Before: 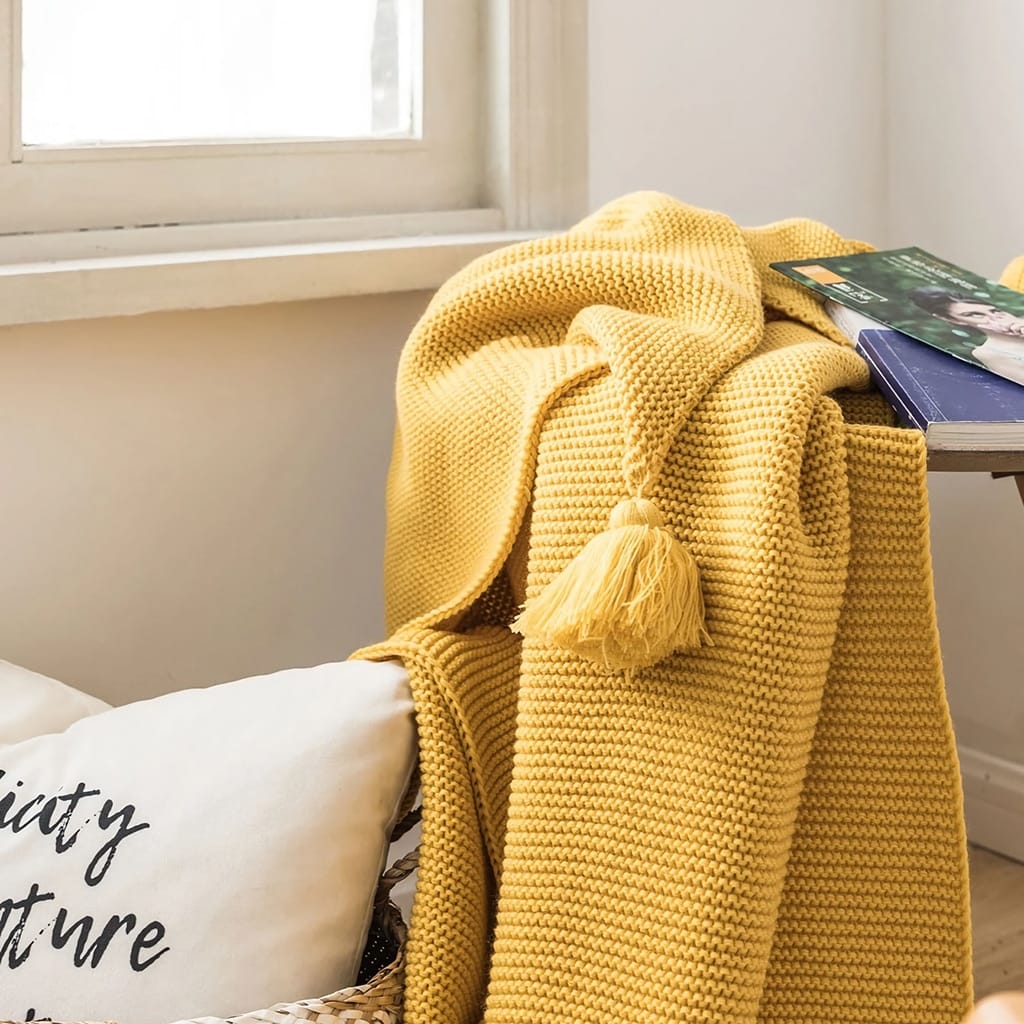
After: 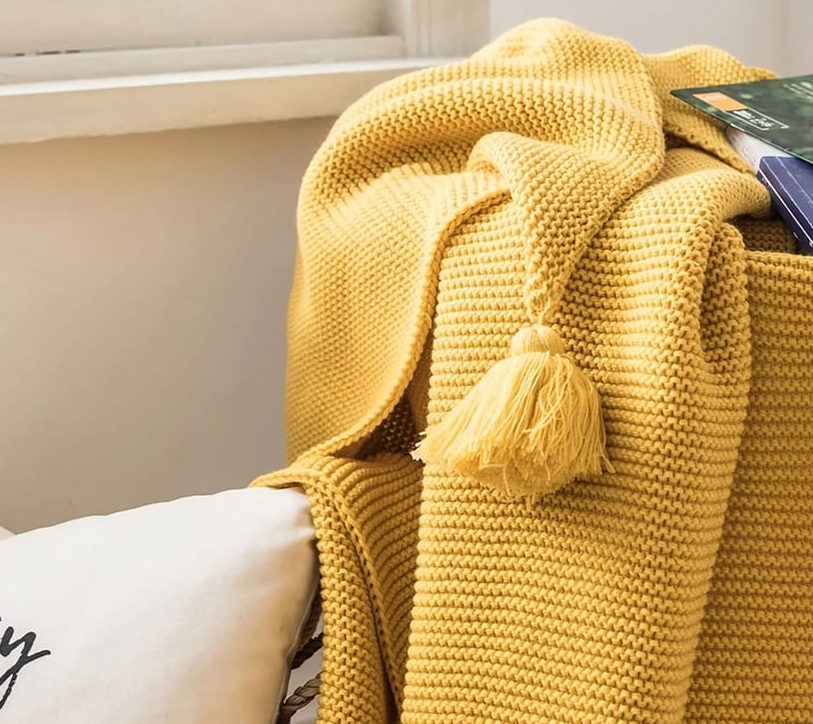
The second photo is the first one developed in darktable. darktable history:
crop: left 9.712%, top 16.928%, right 10.845%, bottom 12.332%
tone equalizer: on, module defaults
